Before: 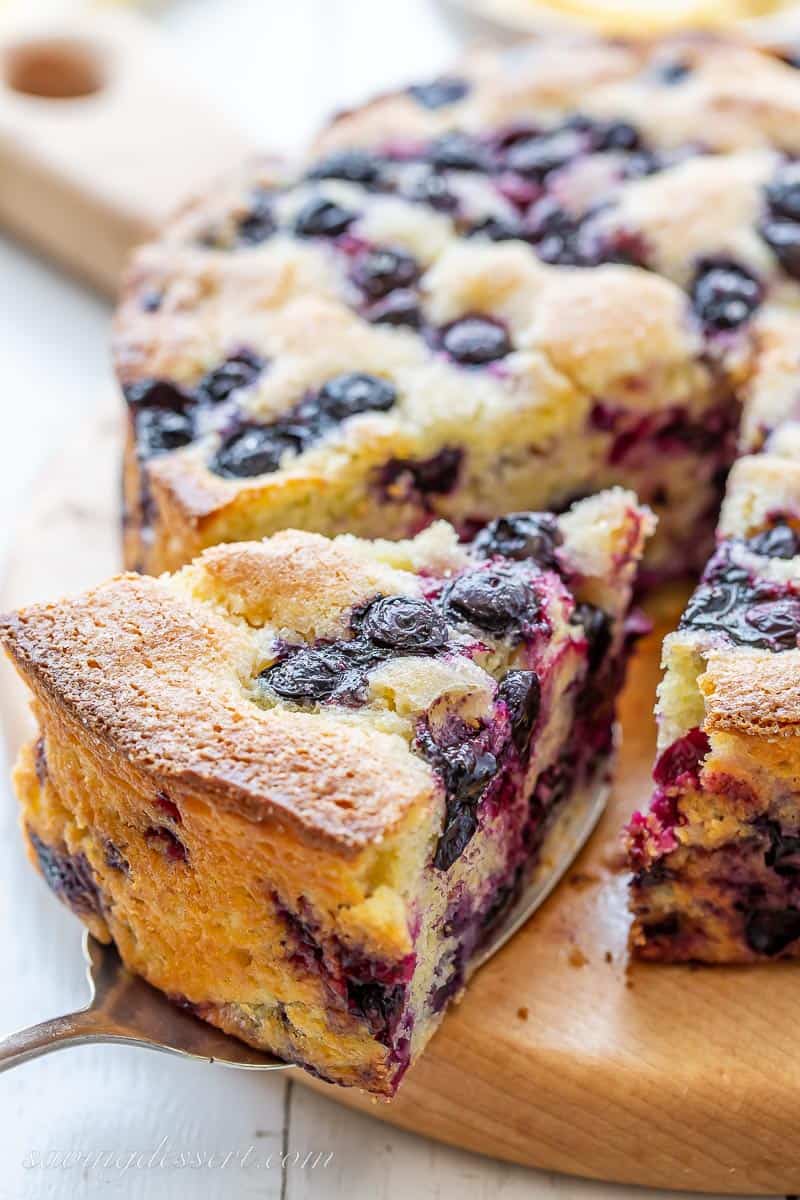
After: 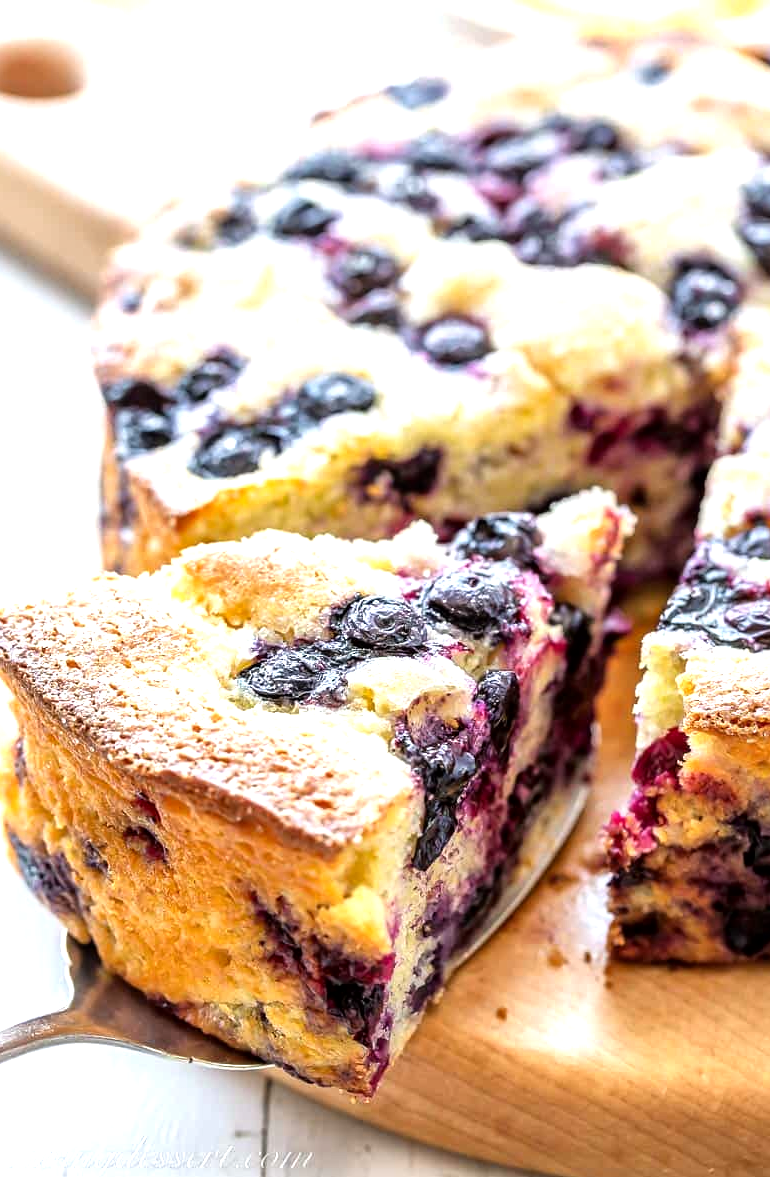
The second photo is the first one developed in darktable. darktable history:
crop and rotate: left 2.666%, right 1.034%, bottom 1.847%
tone equalizer: -8 EV -0.727 EV, -7 EV -0.691 EV, -6 EV -0.565 EV, -5 EV -0.403 EV, -3 EV 0.399 EV, -2 EV 0.6 EV, -1 EV 0.691 EV, +0 EV 0.759 EV, mask exposure compensation -0.493 EV
local contrast: mode bilateral grid, contrast 21, coarseness 51, detail 132%, midtone range 0.2
